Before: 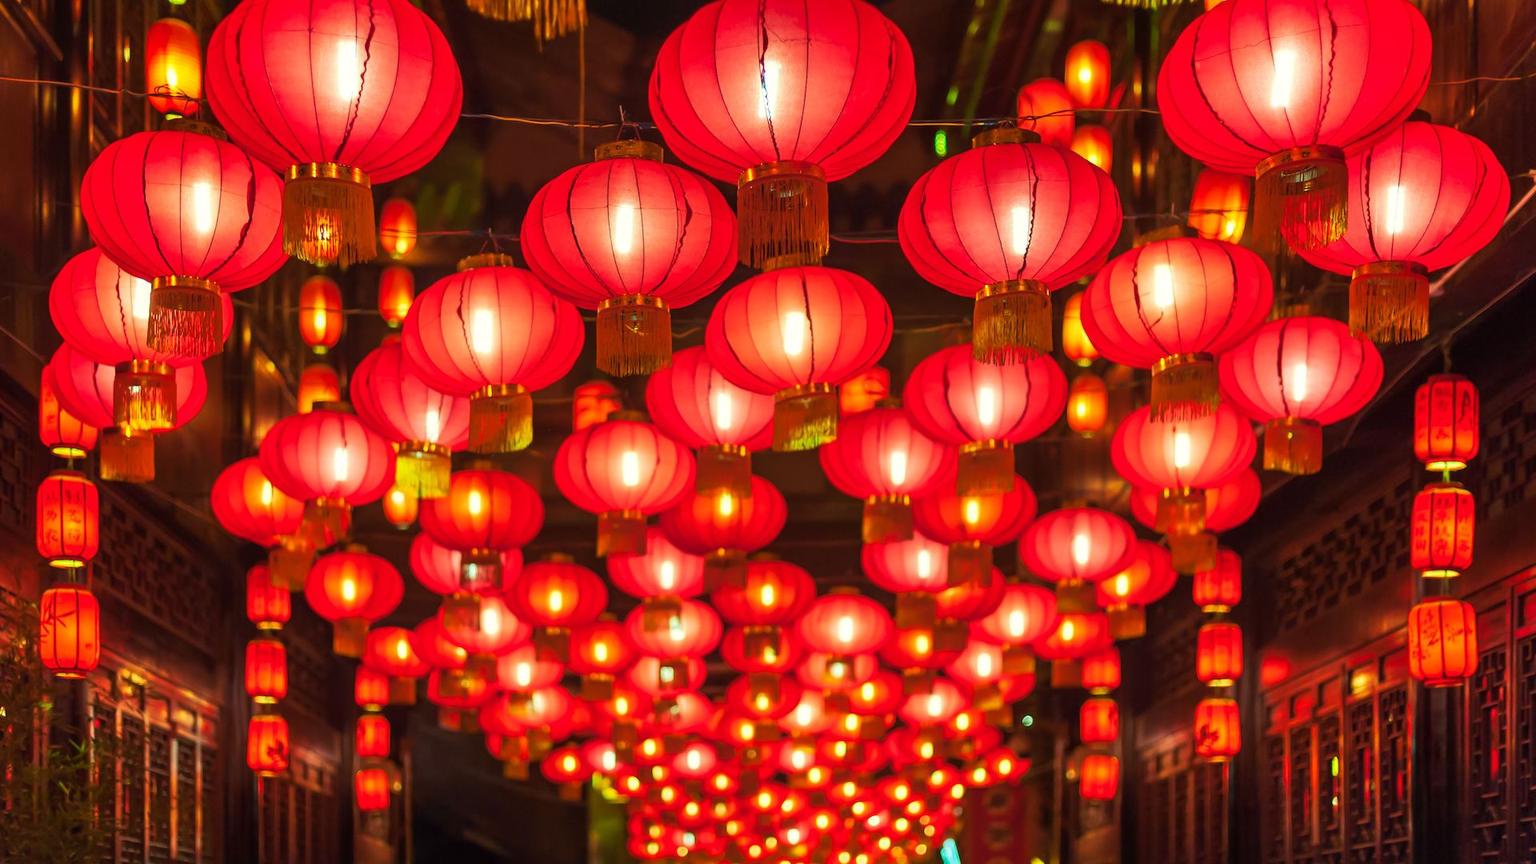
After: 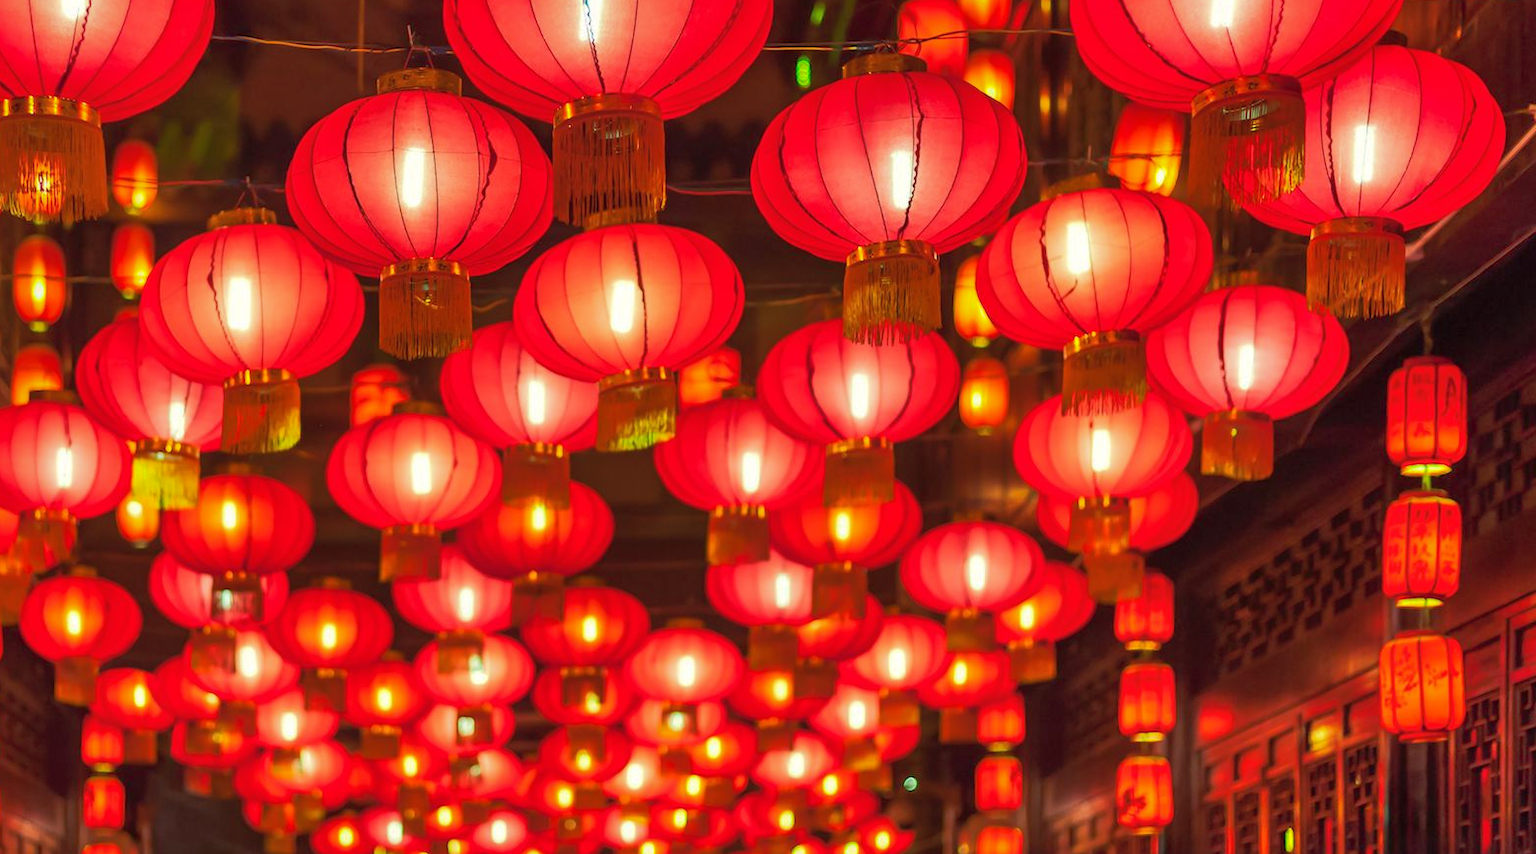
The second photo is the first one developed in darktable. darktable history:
crop: left 18.835%, top 9.871%, right 0%, bottom 9.765%
shadows and highlights: on, module defaults
